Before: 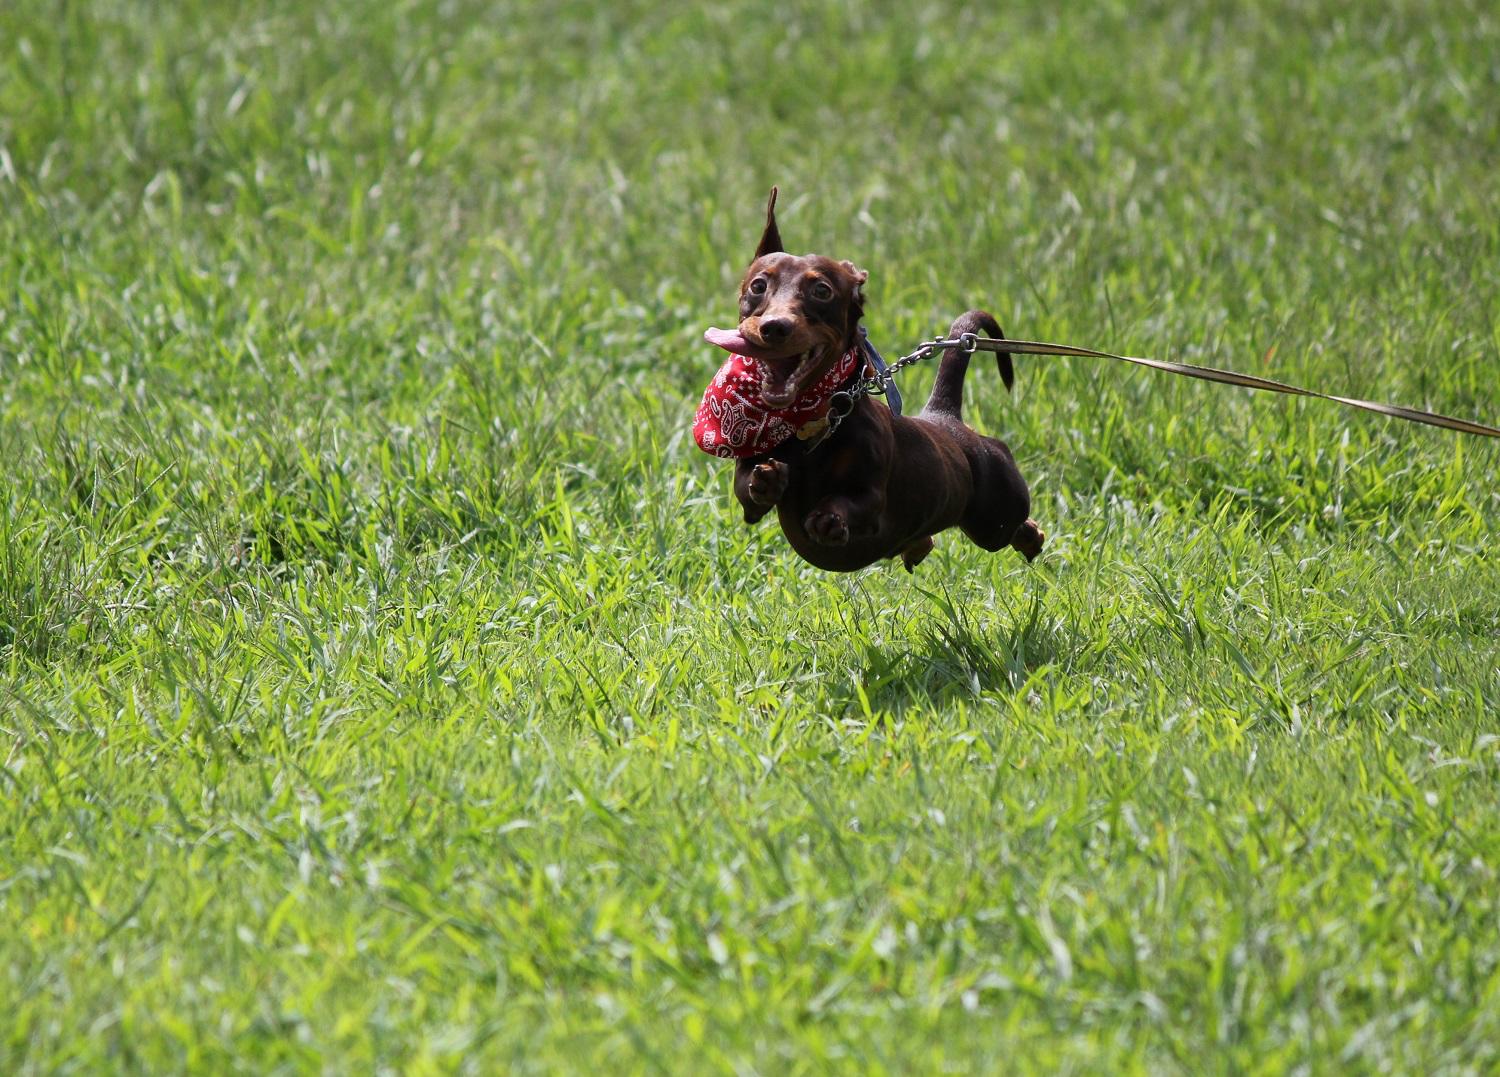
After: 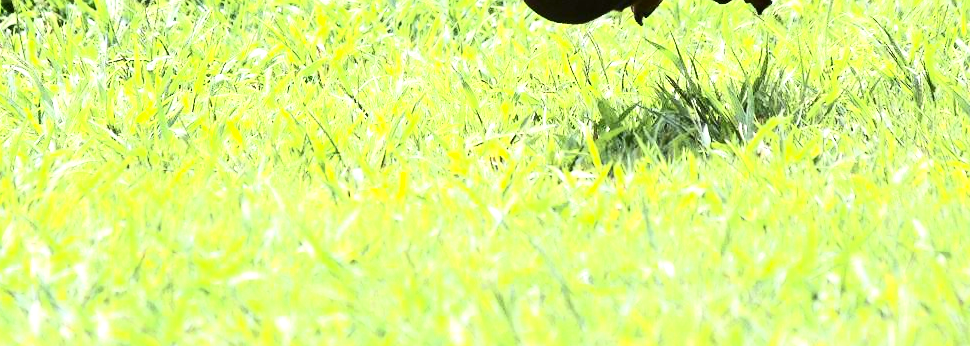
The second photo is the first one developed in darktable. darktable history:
contrast brightness saturation: contrast 0.374, brightness 0.1
crop: left 18.045%, top 50.947%, right 17.223%, bottom 16.904%
exposure: black level correction 0, exposure 1.337 EV, compensate highlight preservation false
